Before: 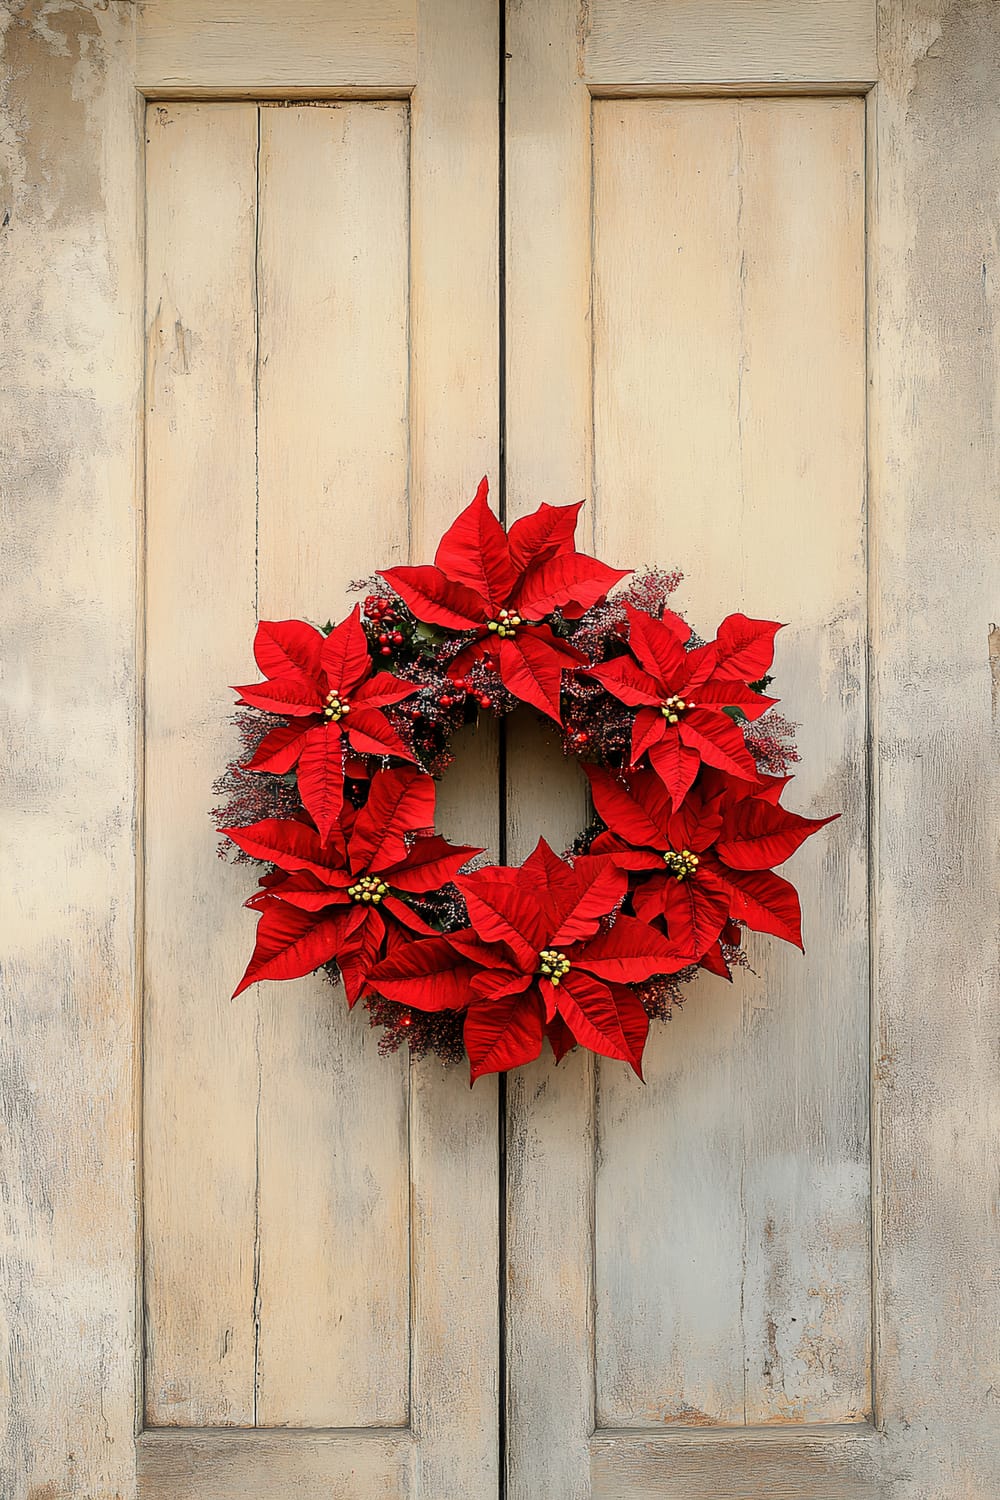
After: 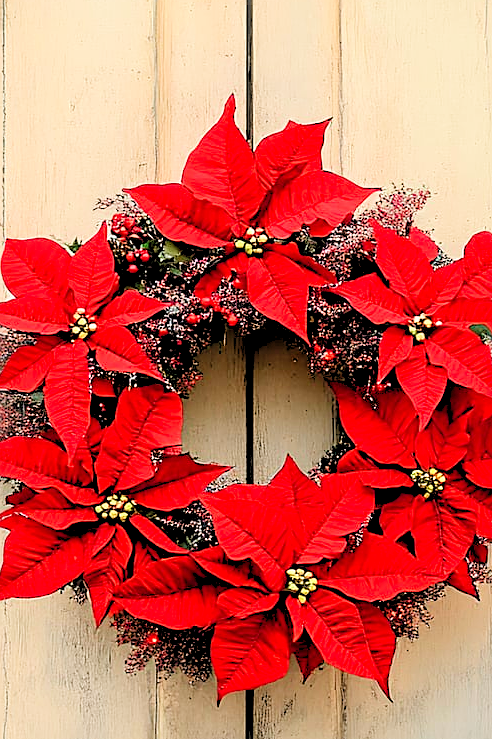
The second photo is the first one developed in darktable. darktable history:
sharpen: on, module defaults
crop: left 25.328%, top 25.496%, right 25.388%, bottom 25.171%
velvia: on, module defaults
levels: levels [0.072, 0.414, 0.976]
